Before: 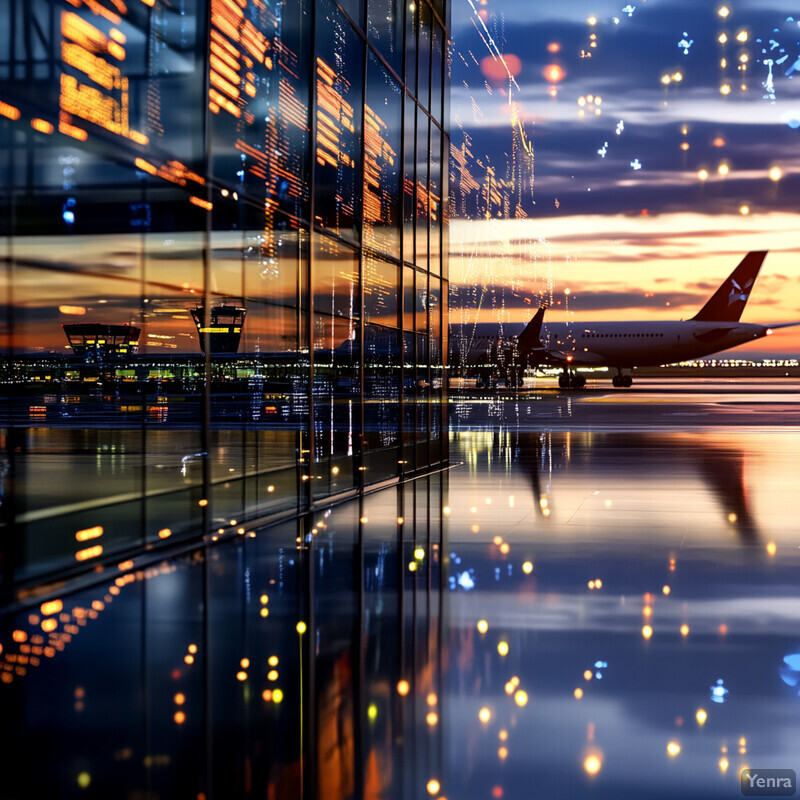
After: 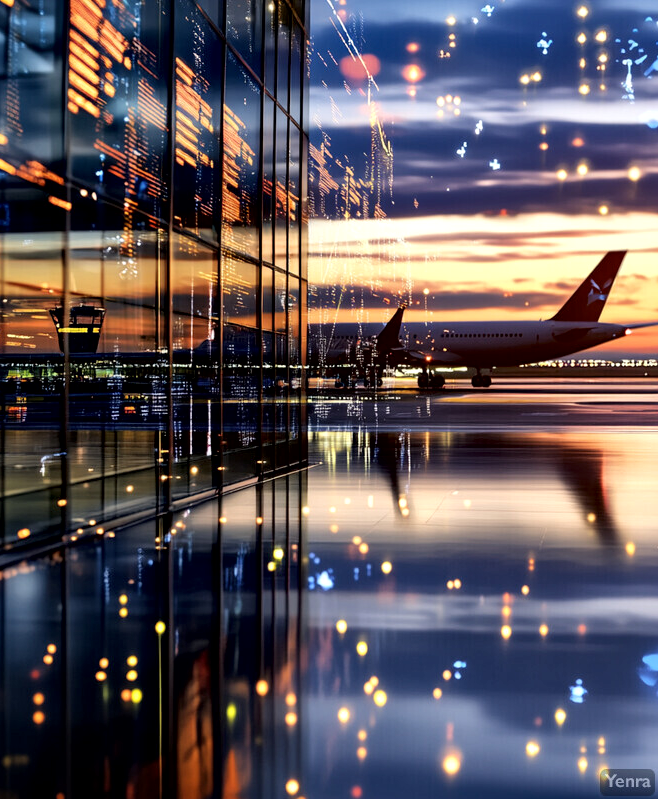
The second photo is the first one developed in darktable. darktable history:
crop: left 17.685%, bottom 0.035%
local contrast: mode bilateral grid, contrast 24, coarseness 47, detail 151%, midtone range 0.2
